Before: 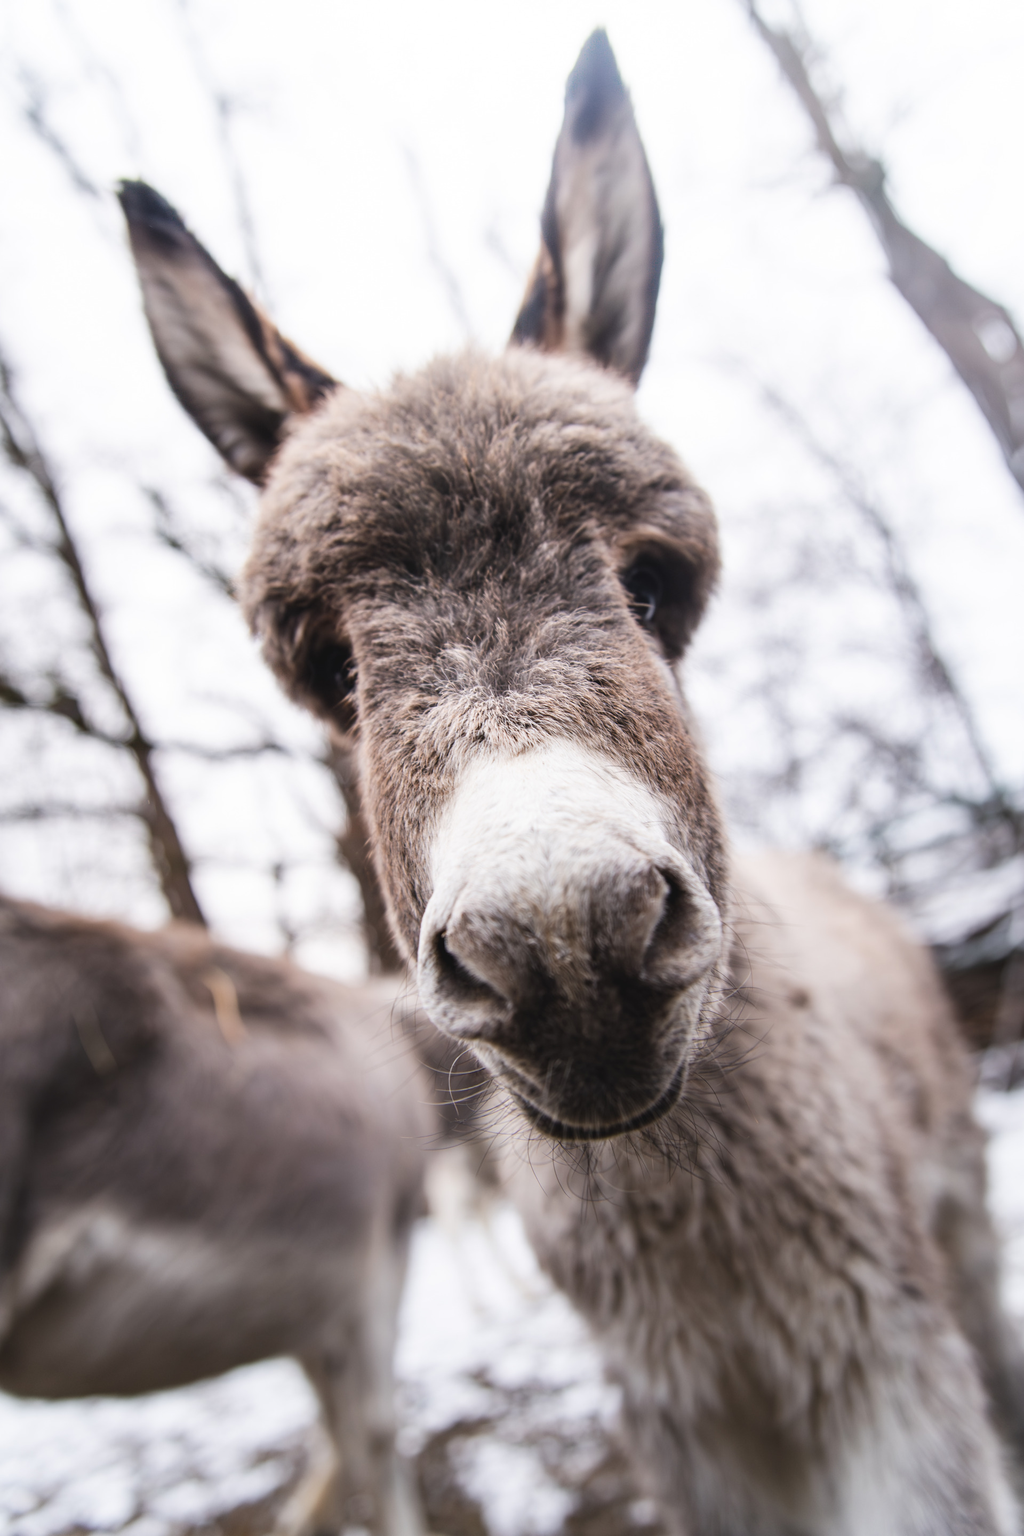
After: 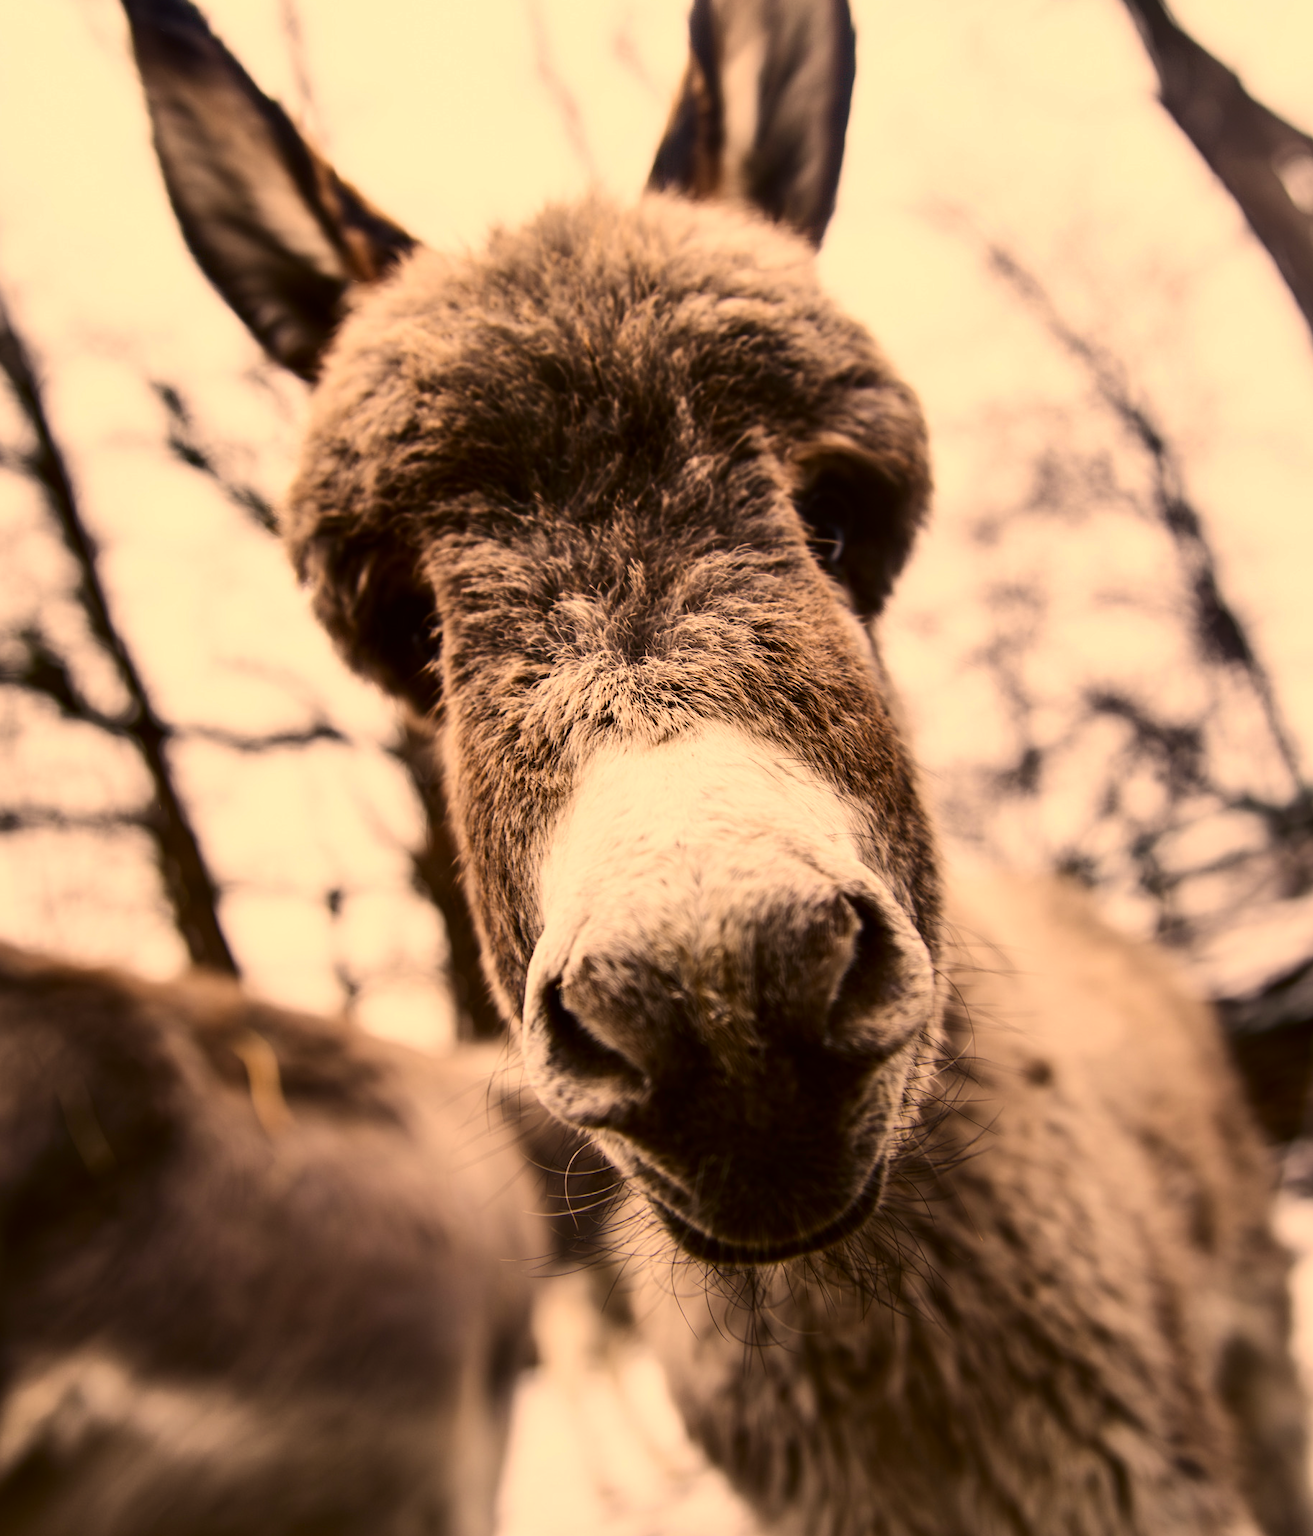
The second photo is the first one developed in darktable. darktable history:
crop and rotate: left 2.991%, top 13.302%, right 1.981%, bottom 12.636%
contrast brightness saturation: contrast 0.19, brightness -0.24, saturation 0.11
color correction: highlights a* 17.94, highlights b* 35.39, shadows a* 1.48, shadows b* 6.42, saturation 1.01
shadows and highlights: radius 118.69, shadows 42.21, highlights -61.56, soften with gaussian
